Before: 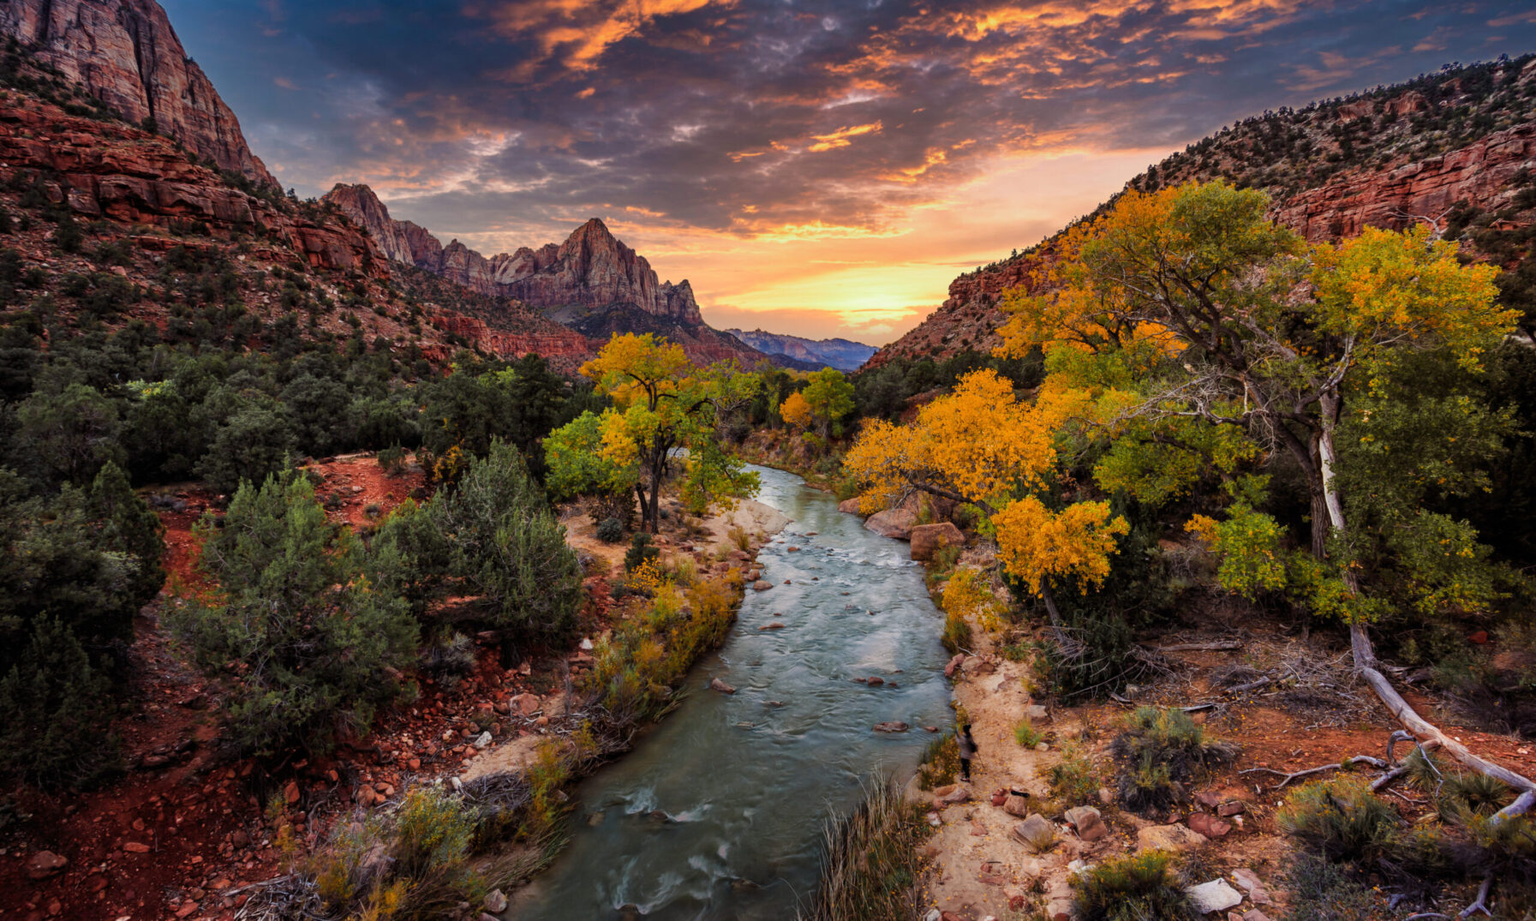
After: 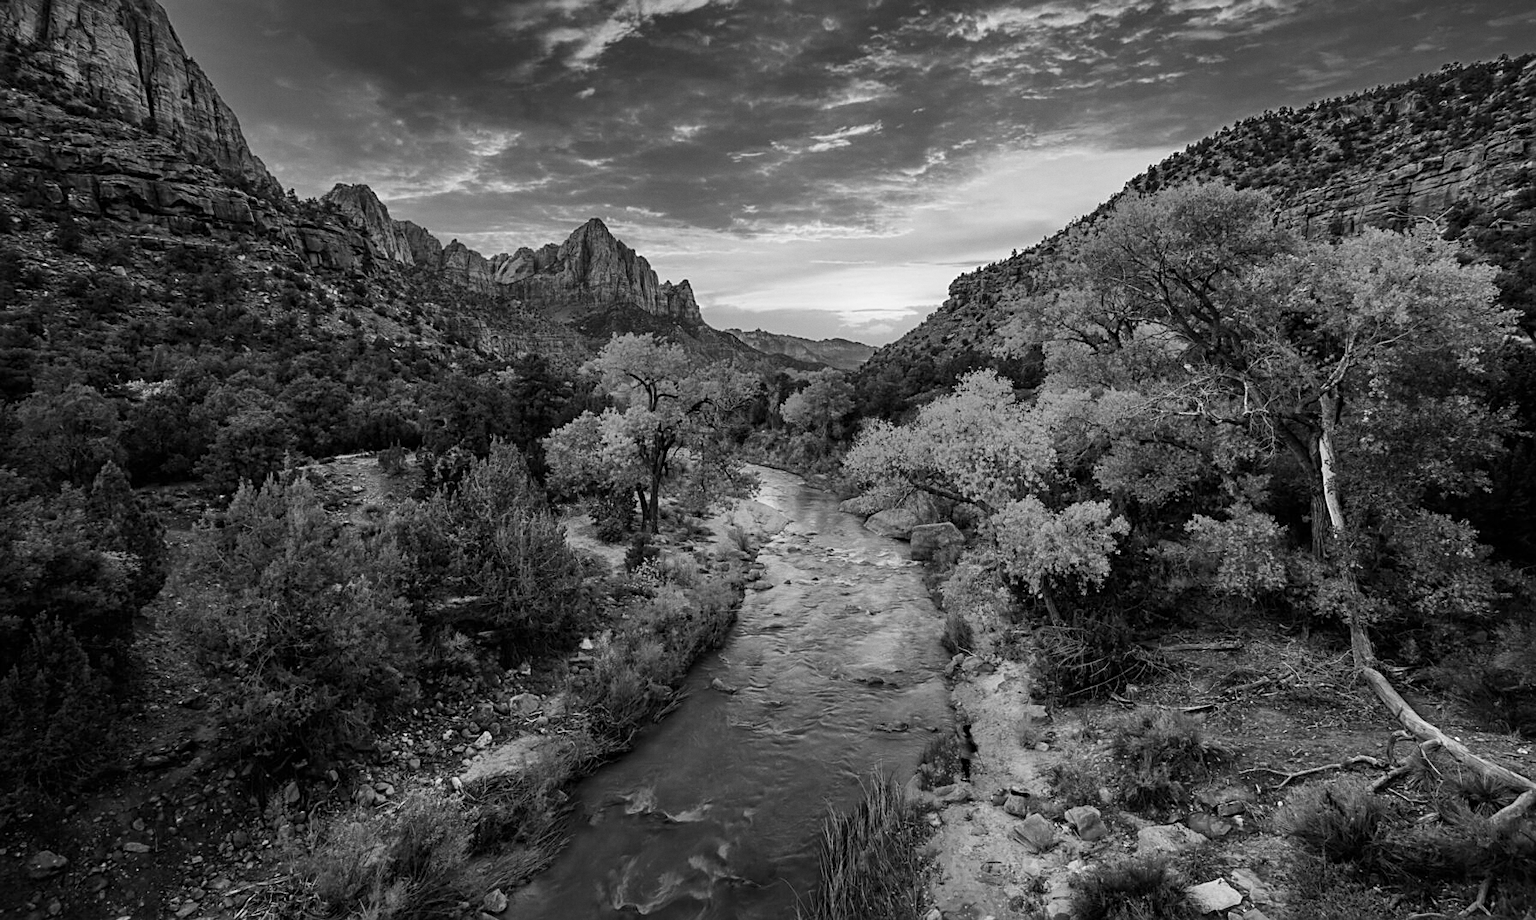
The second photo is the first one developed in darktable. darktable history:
monochrome: on, module defaults
sharpen: on, module defaults
grain: coarseness 0.09 ISO, strength 10%
